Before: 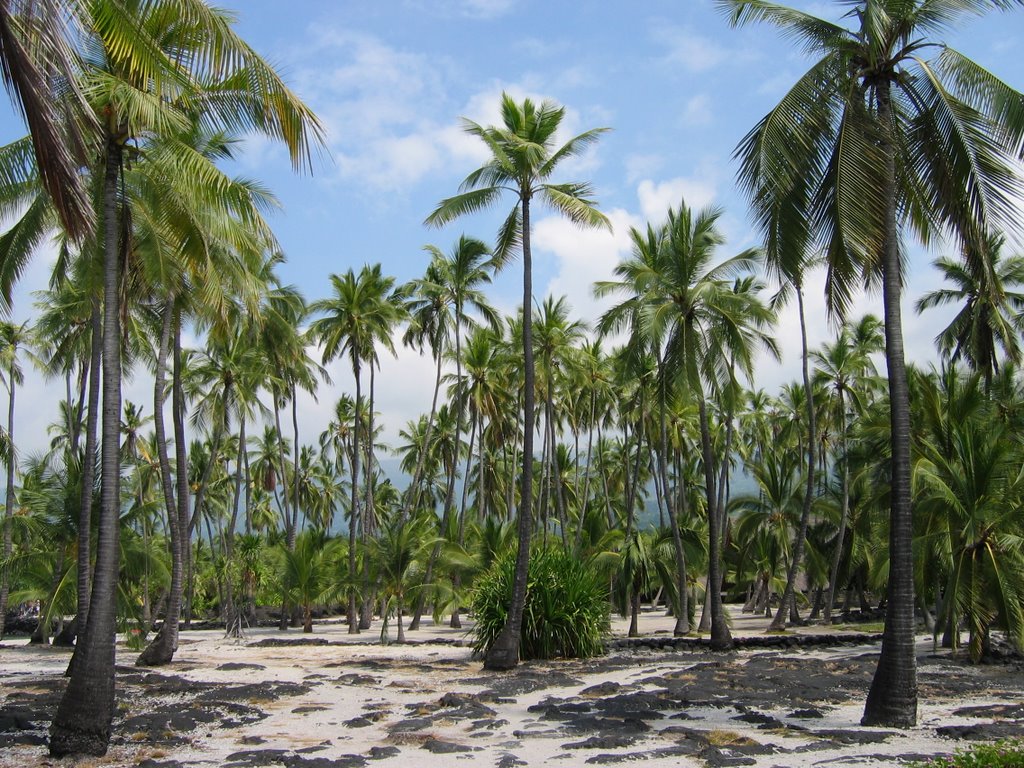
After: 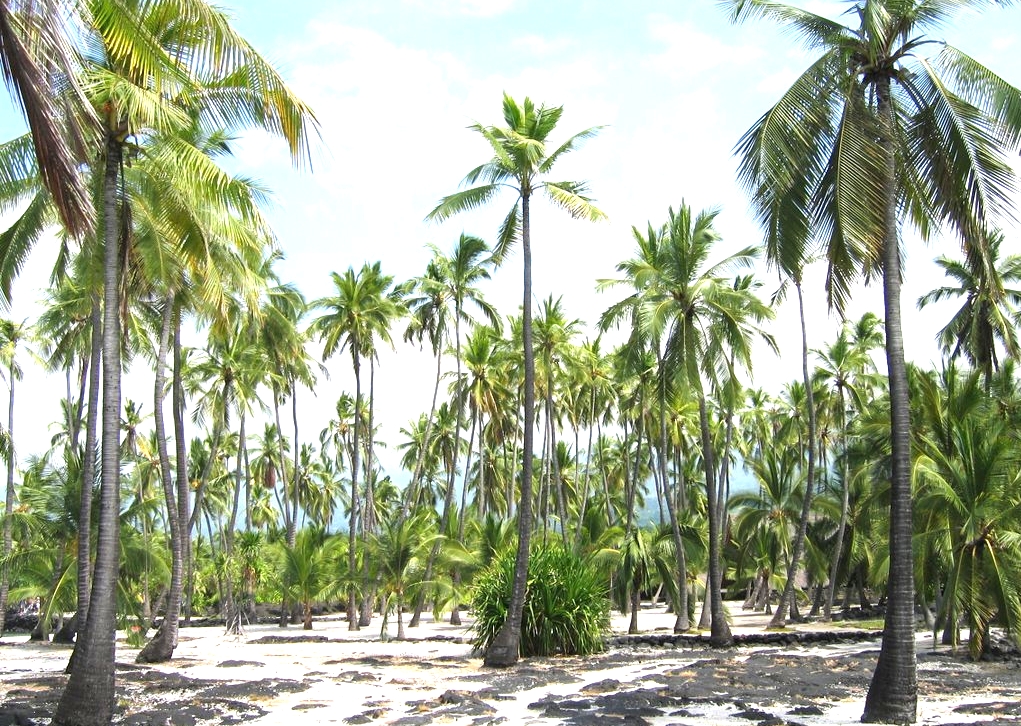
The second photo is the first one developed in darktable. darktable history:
exposure: black level correction 0, exposure 1.513 EV, compensate highlight preservation false
crop: top 0.465%, right 0.256%, bottom 4.996%
